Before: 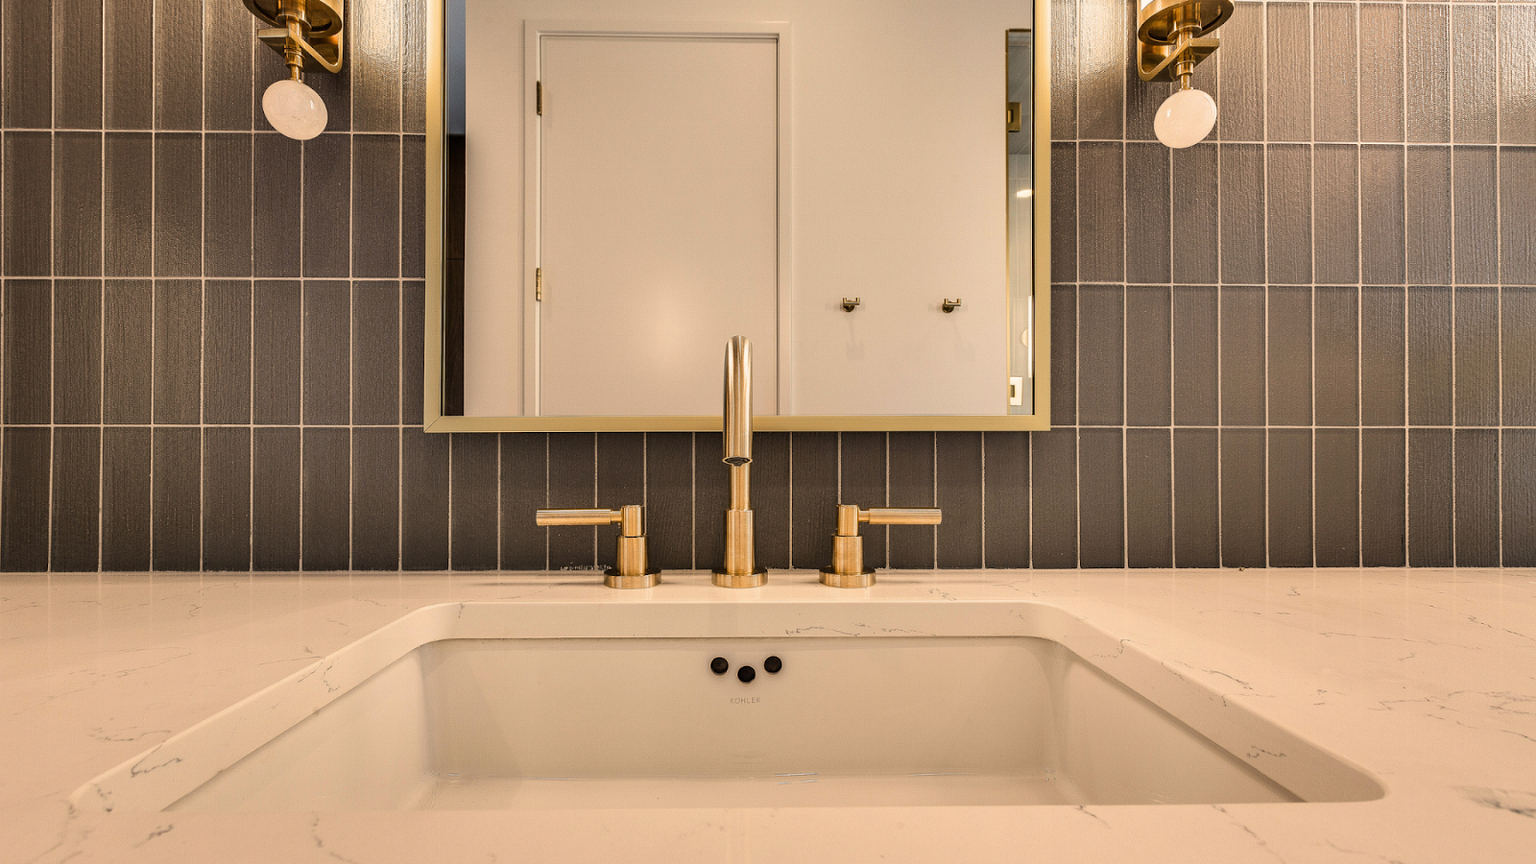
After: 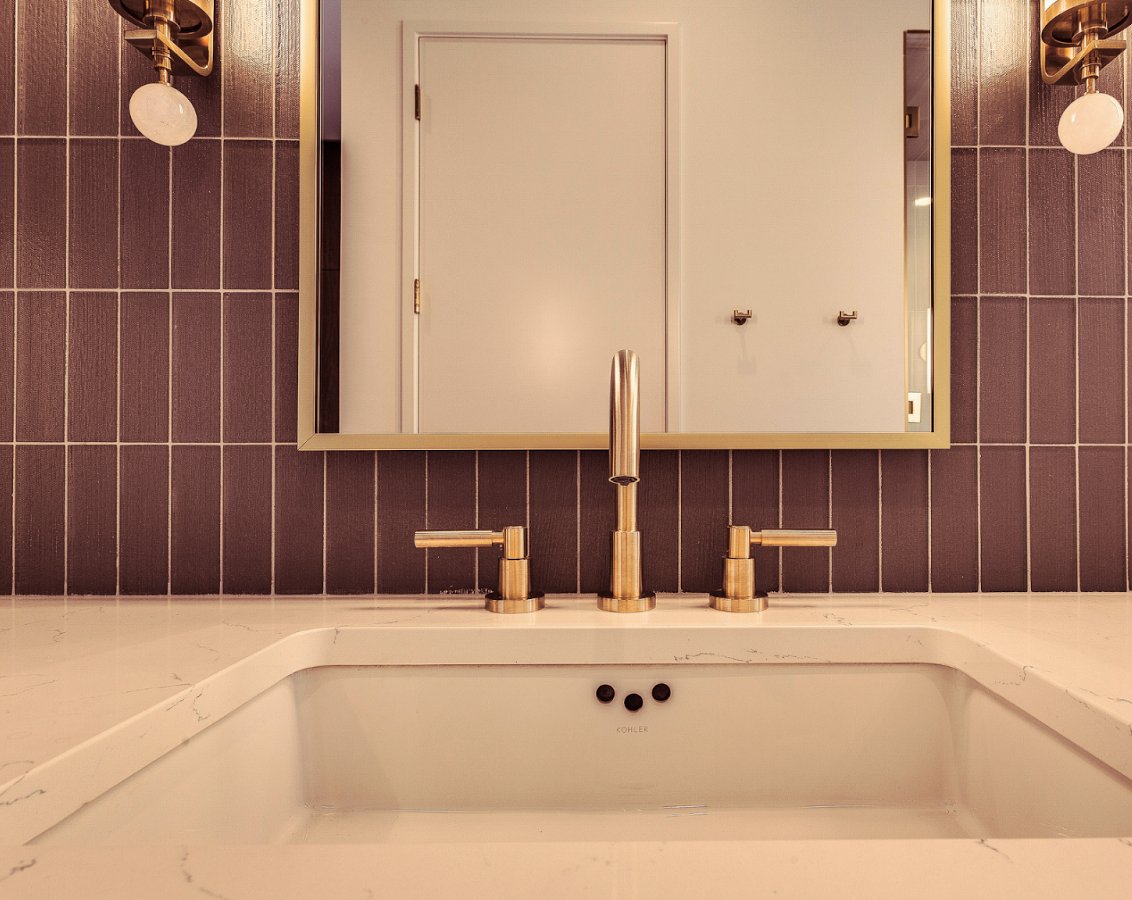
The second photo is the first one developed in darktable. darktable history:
crop and rotate: left 9.061%, right 20.142%
split-toning: on, module defaults
